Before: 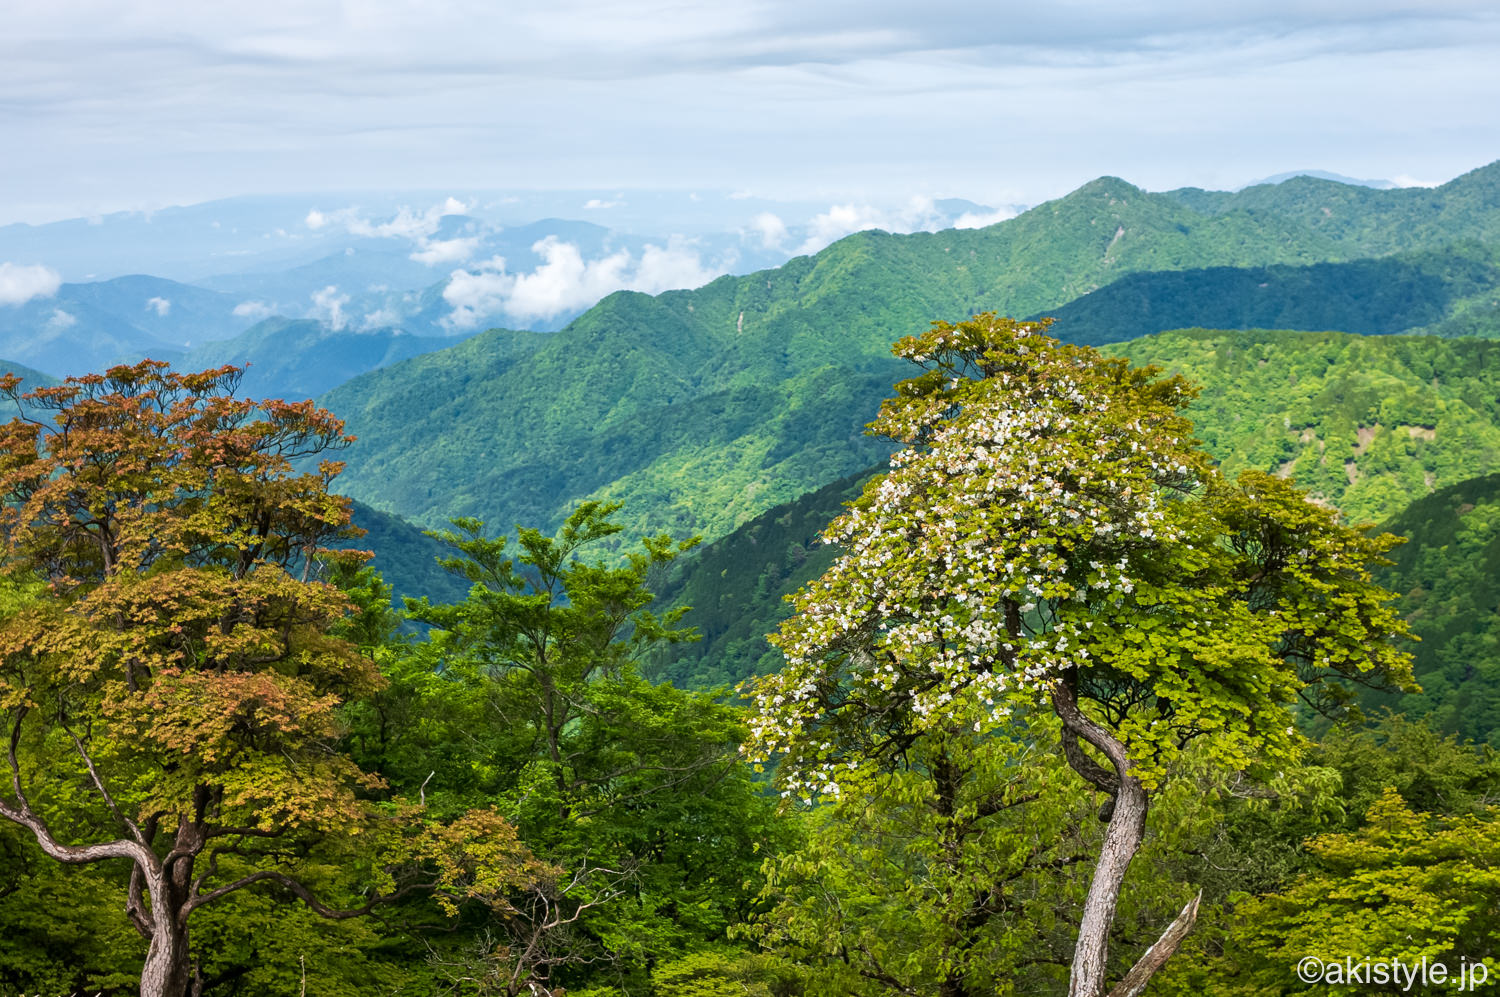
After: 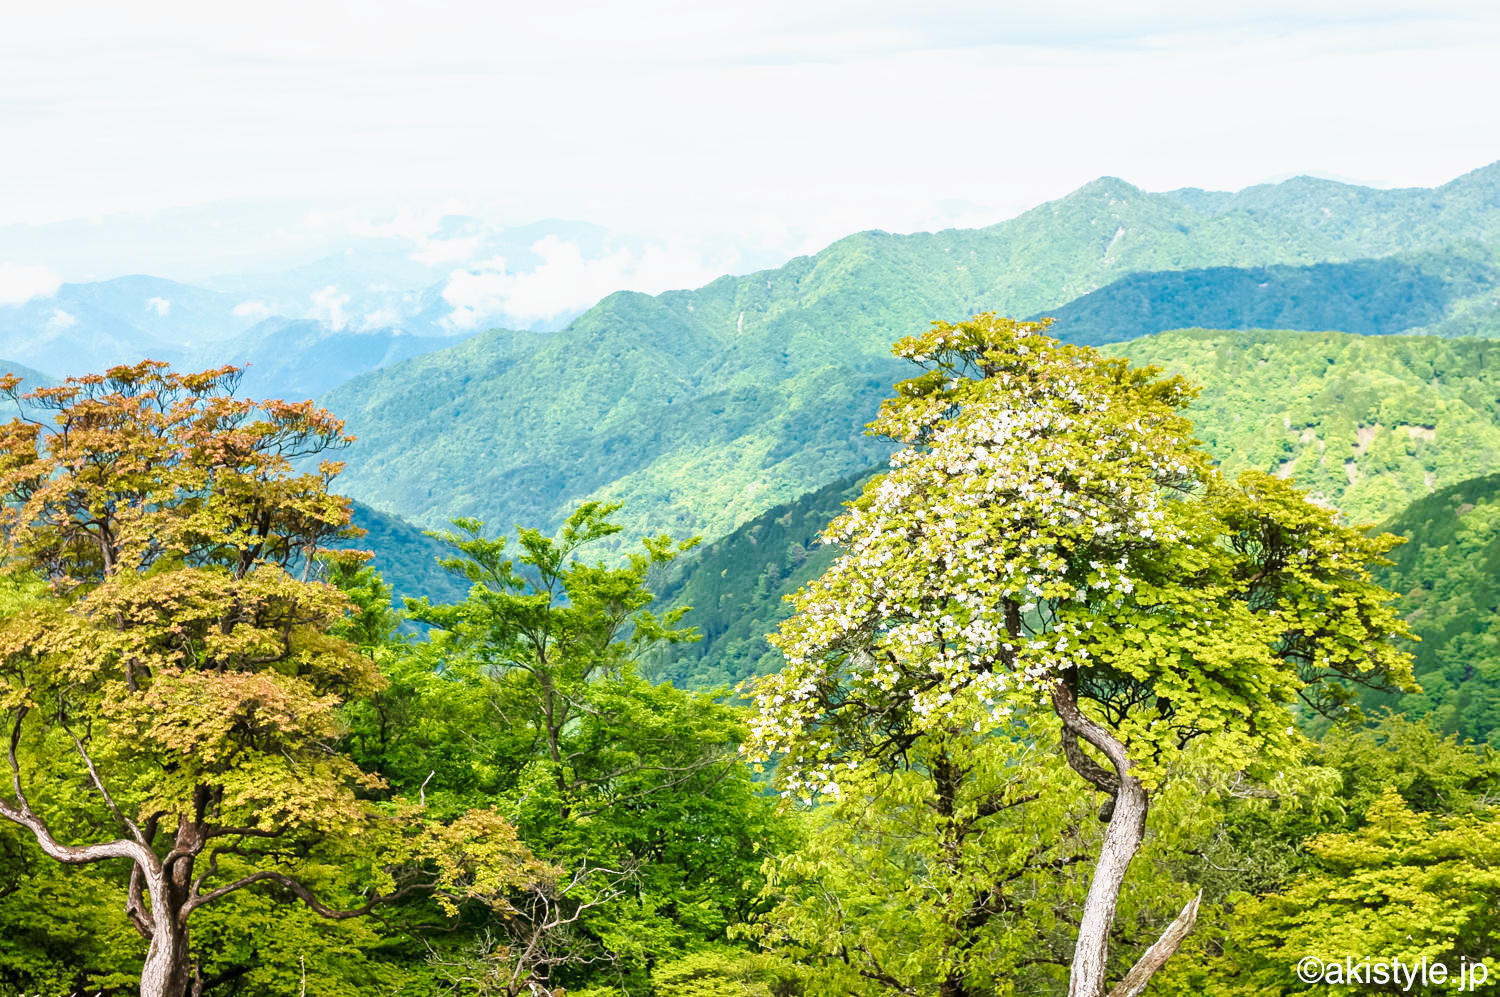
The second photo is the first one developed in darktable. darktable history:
base curve: curves: ch0 [(0, 0) (0.025, 0.046) (0.112, 0.277) (0.467, 0.74) (0.814, 0.929) (1, 0.942)], preserve colors none
exposure: exposure 0.293 EV, compensate highlight preservation false
